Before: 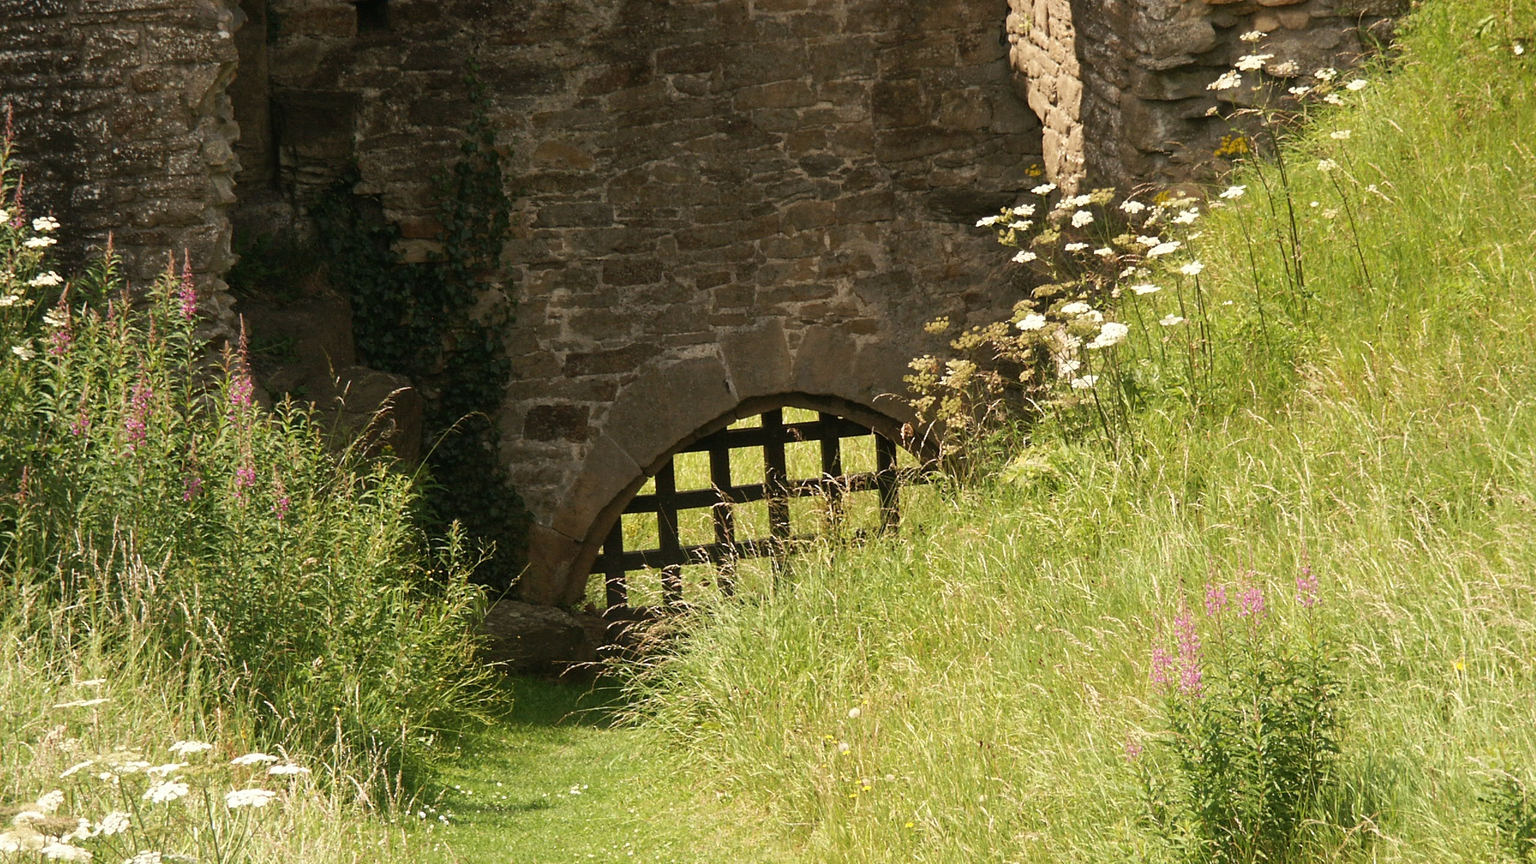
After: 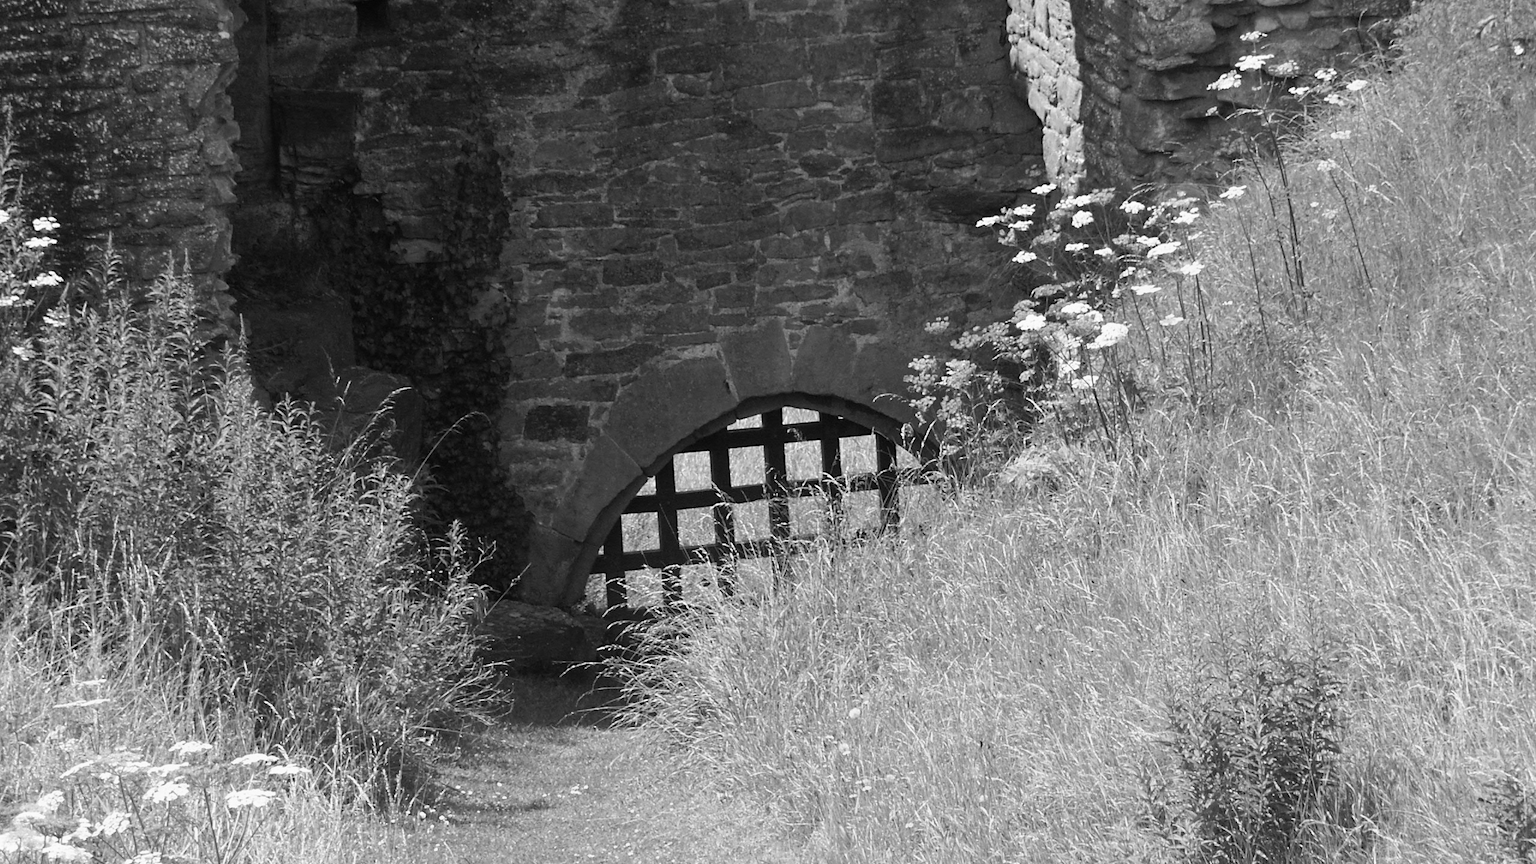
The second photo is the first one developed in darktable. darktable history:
white balance: emerald 1
monochrome: a 16.06, b 15.48, size 1
